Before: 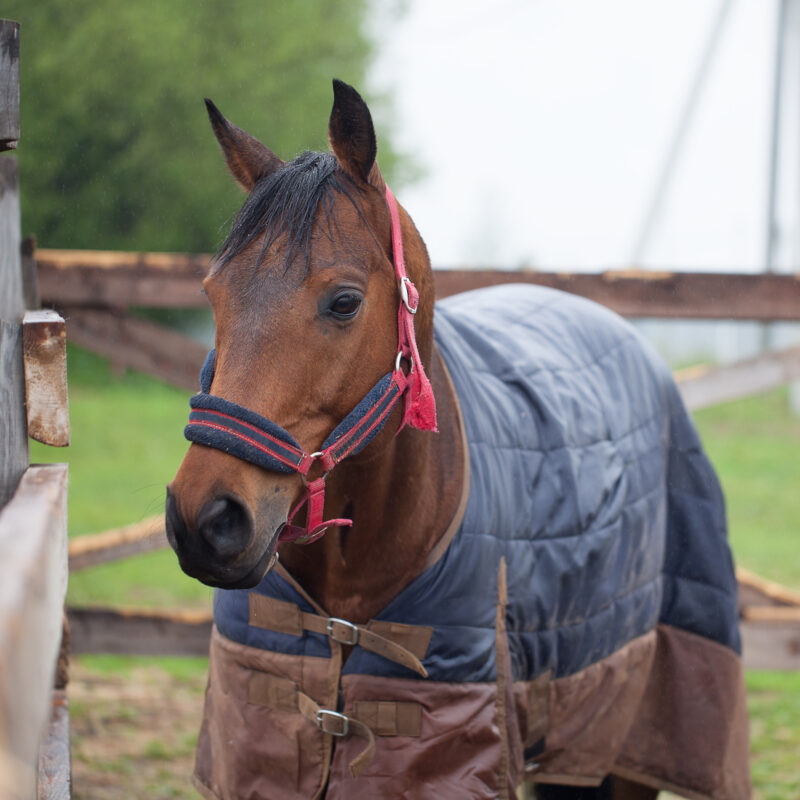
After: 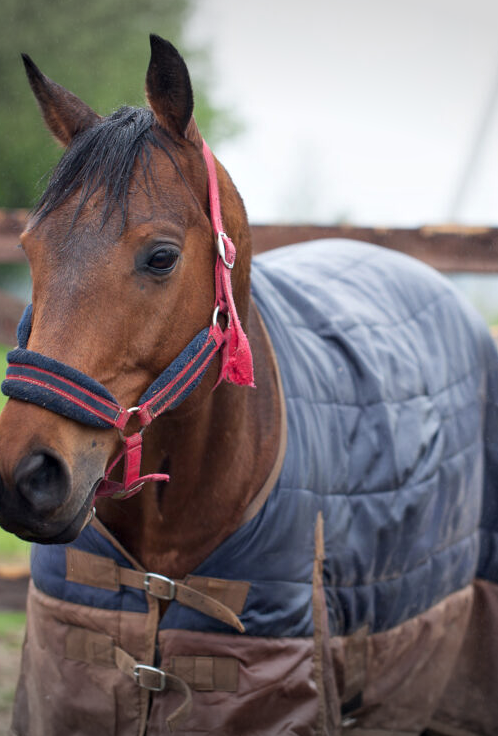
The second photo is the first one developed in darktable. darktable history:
vignetting: fall-off start 100%, brightness -0.282, width/height ratio 1.31
contrast equalizer: octaves 7, y [[0.6 ×6], [0.55 ×6], [0 ×6], [0 ×6], [0 ×6]], mix 0.3
crop and rotate: left 22.918%, top 5.629%, right 14.711%, bottom 2.247%
